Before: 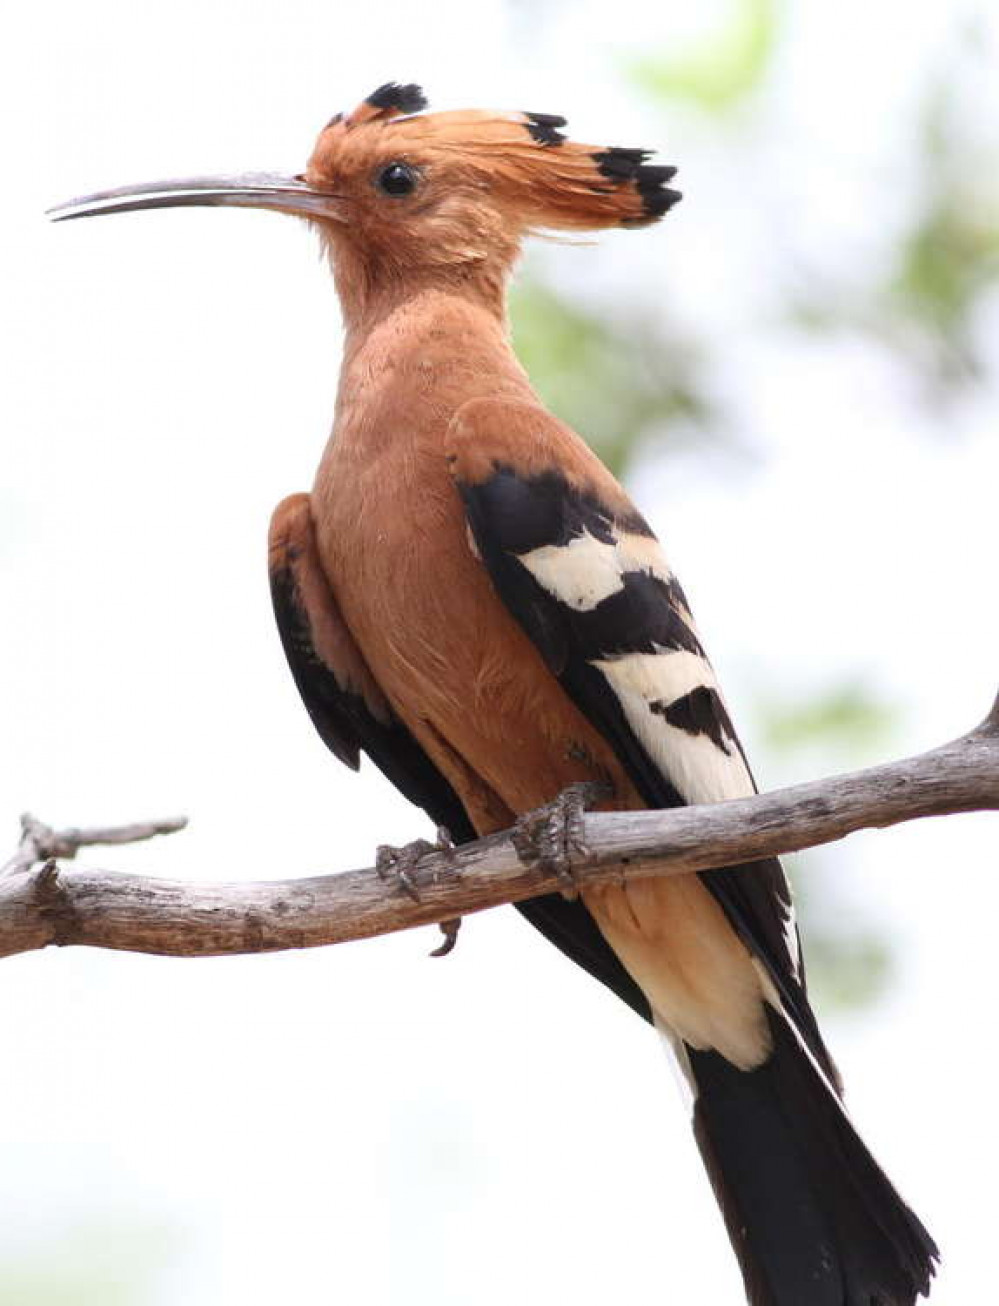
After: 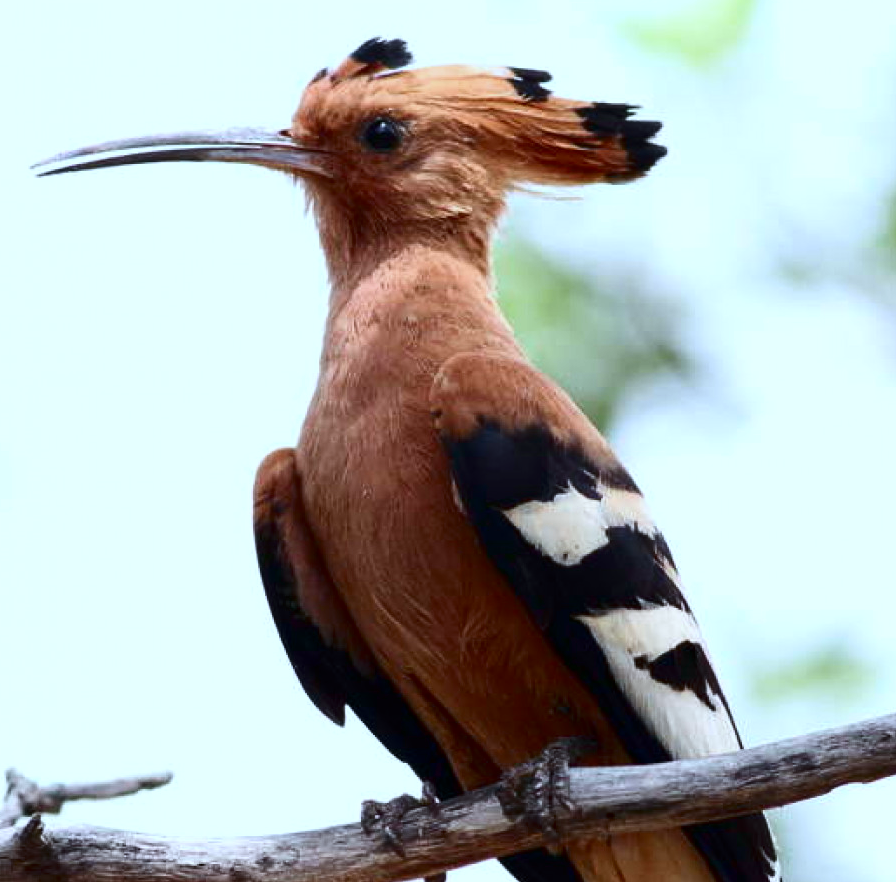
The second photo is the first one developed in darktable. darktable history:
color calibration: illuminant F (fluorescent), F source F9 (Cool White Deluxe 4150 K) – high CRI, x 0.374, y 0.373, temperature 4158.34 K
crop: left 1.509%, top 3.452%, right 7.696%, bottom 28.452%
haze removal: compatibility mode true, adaptive false
contrast brightness saturation: contrast 0.19, brightness -0.24, saturation 0.11
